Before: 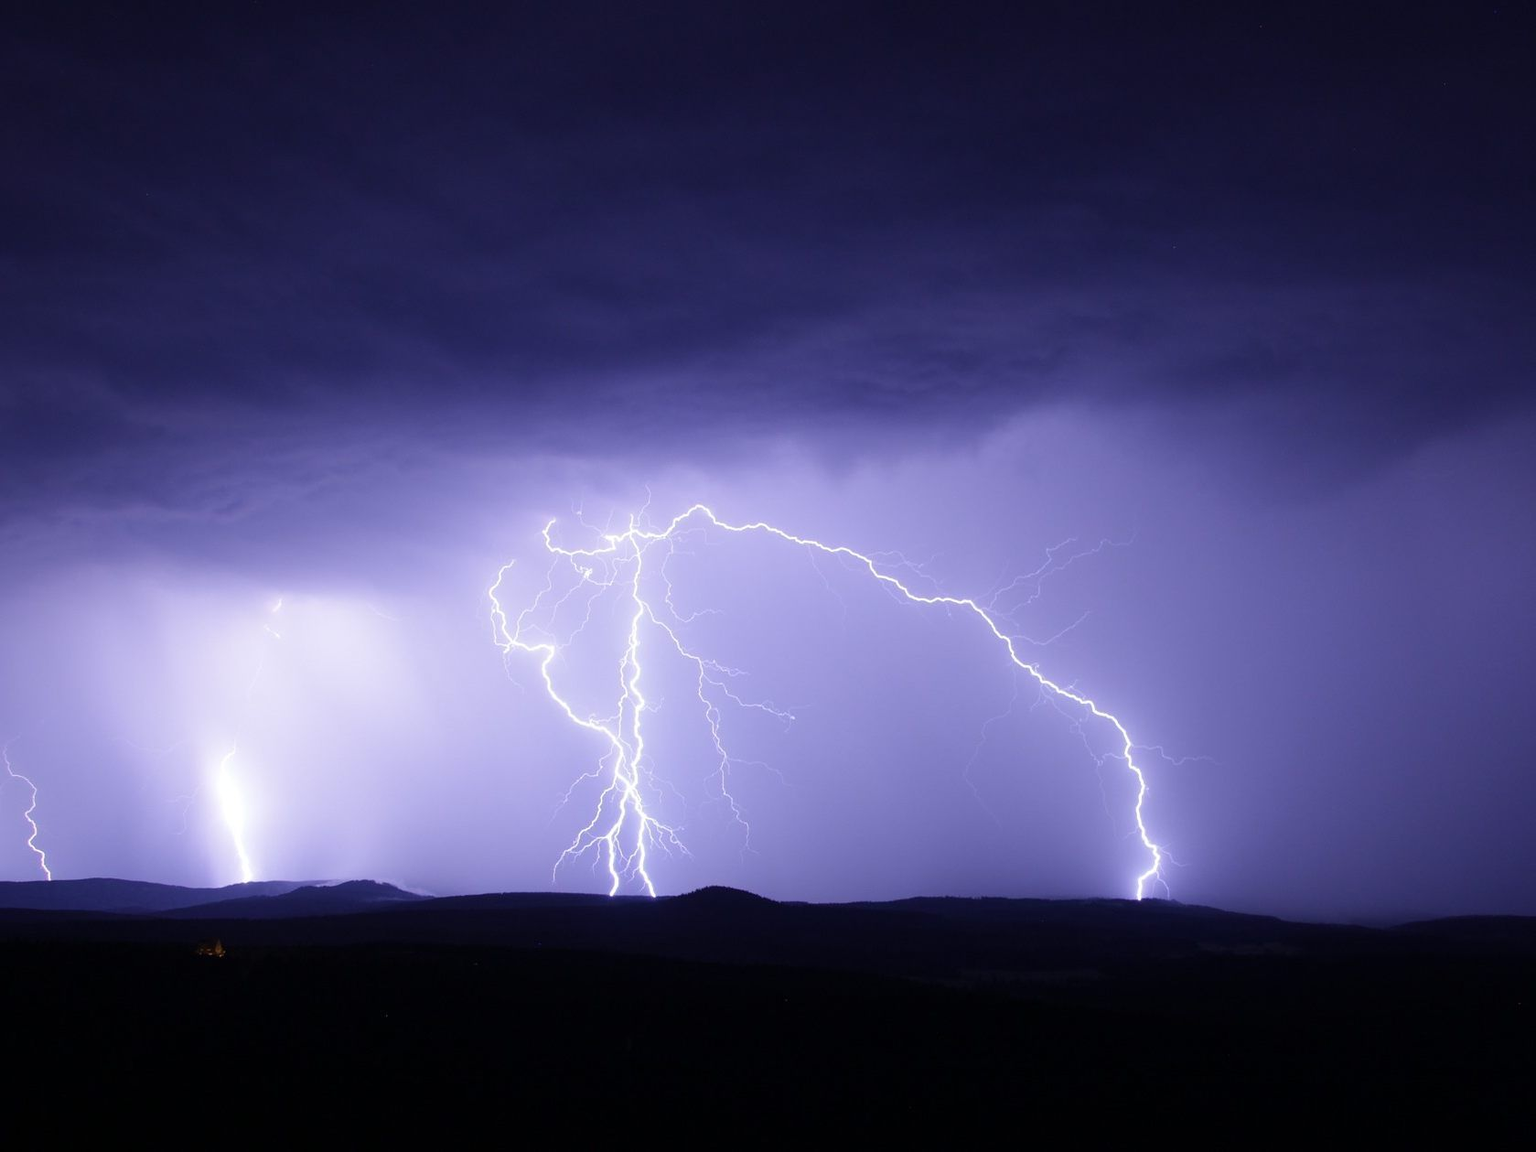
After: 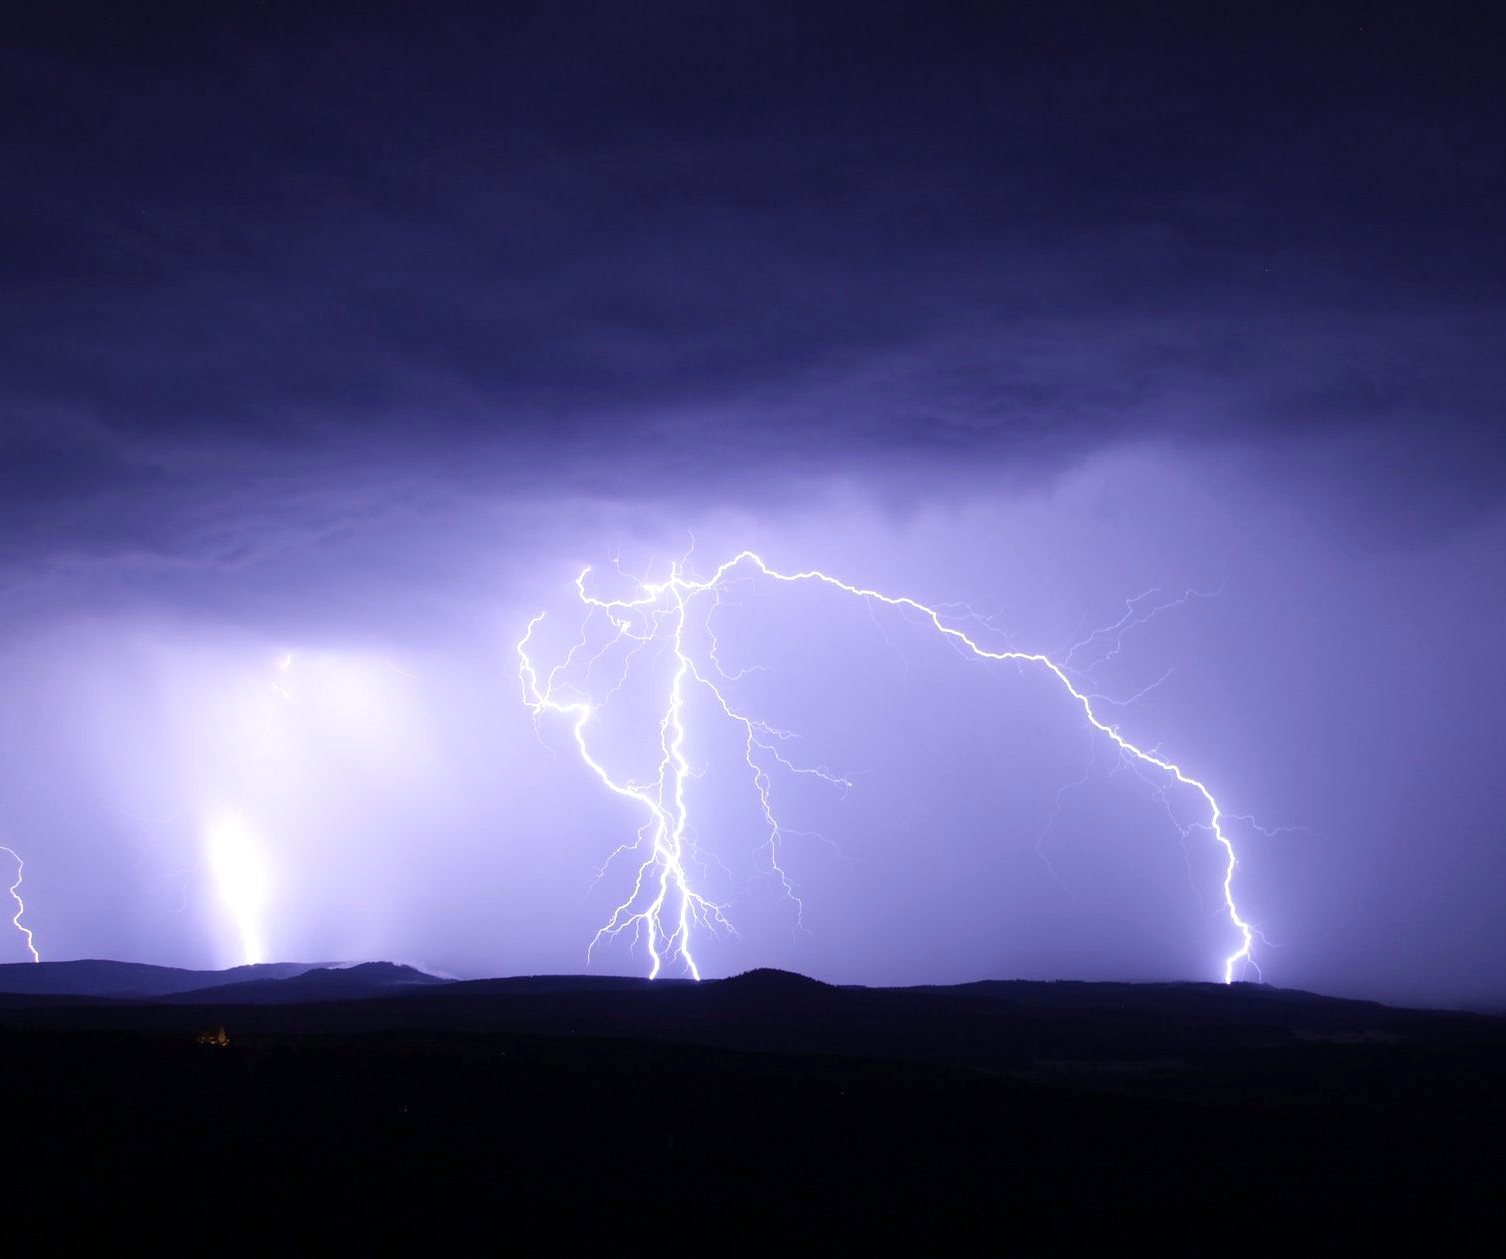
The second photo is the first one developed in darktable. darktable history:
crop and rotate: left 1.057%, right 9.199%
exposure: exposure 0.203 EV, compensate exposure bias true, compensate highlight preservation false
